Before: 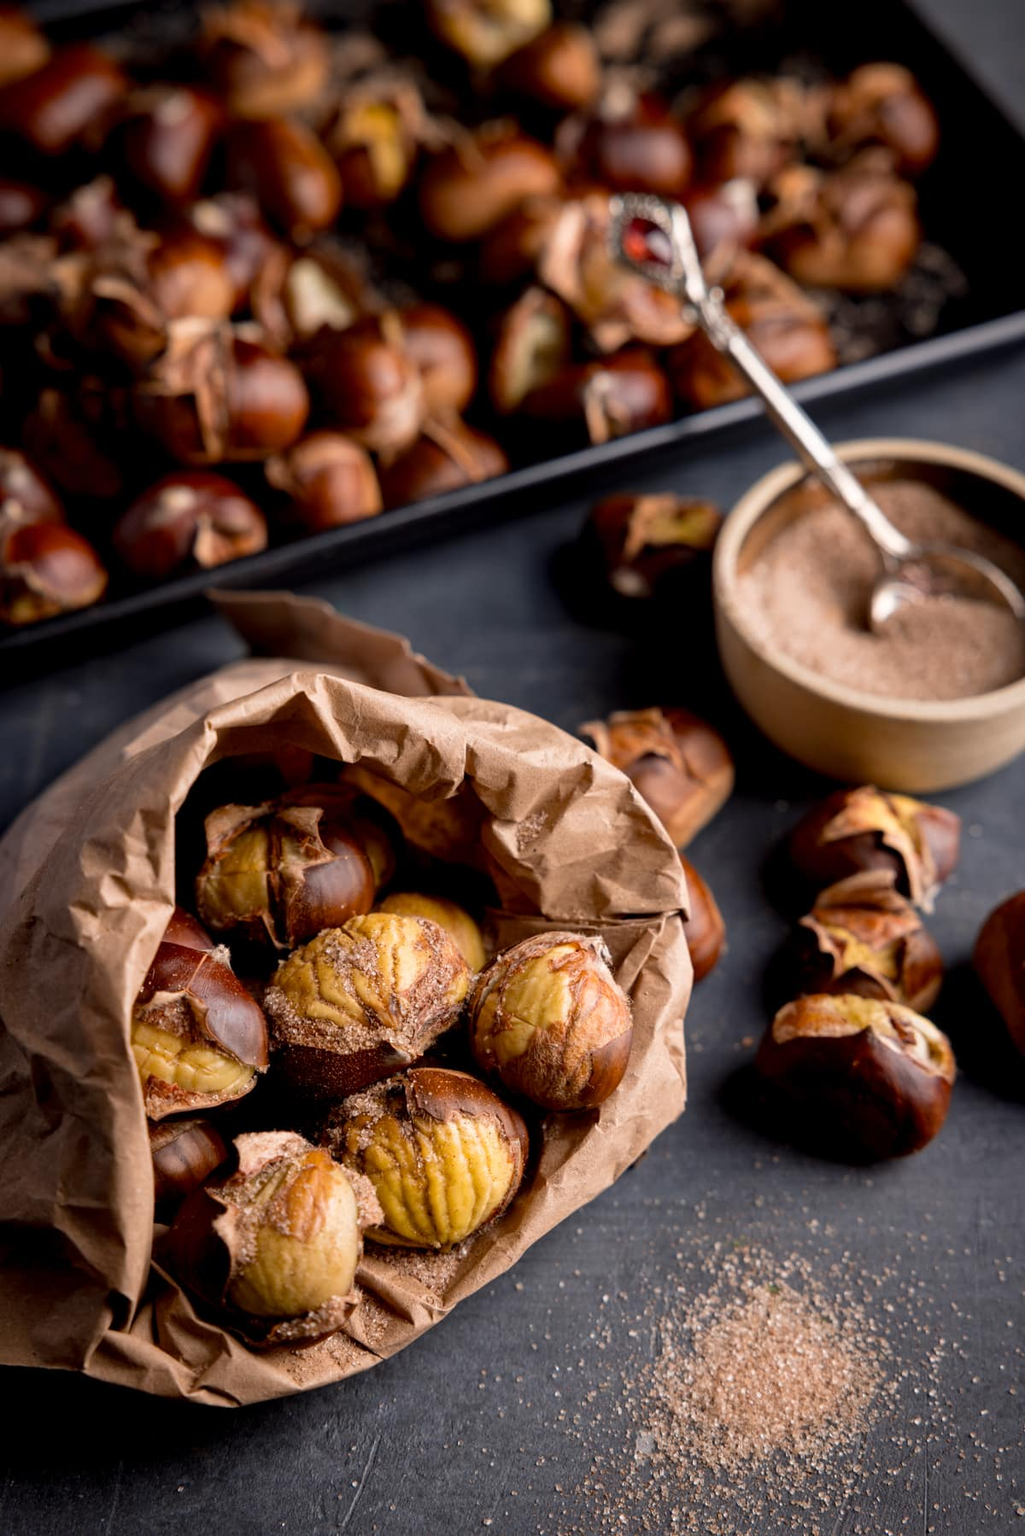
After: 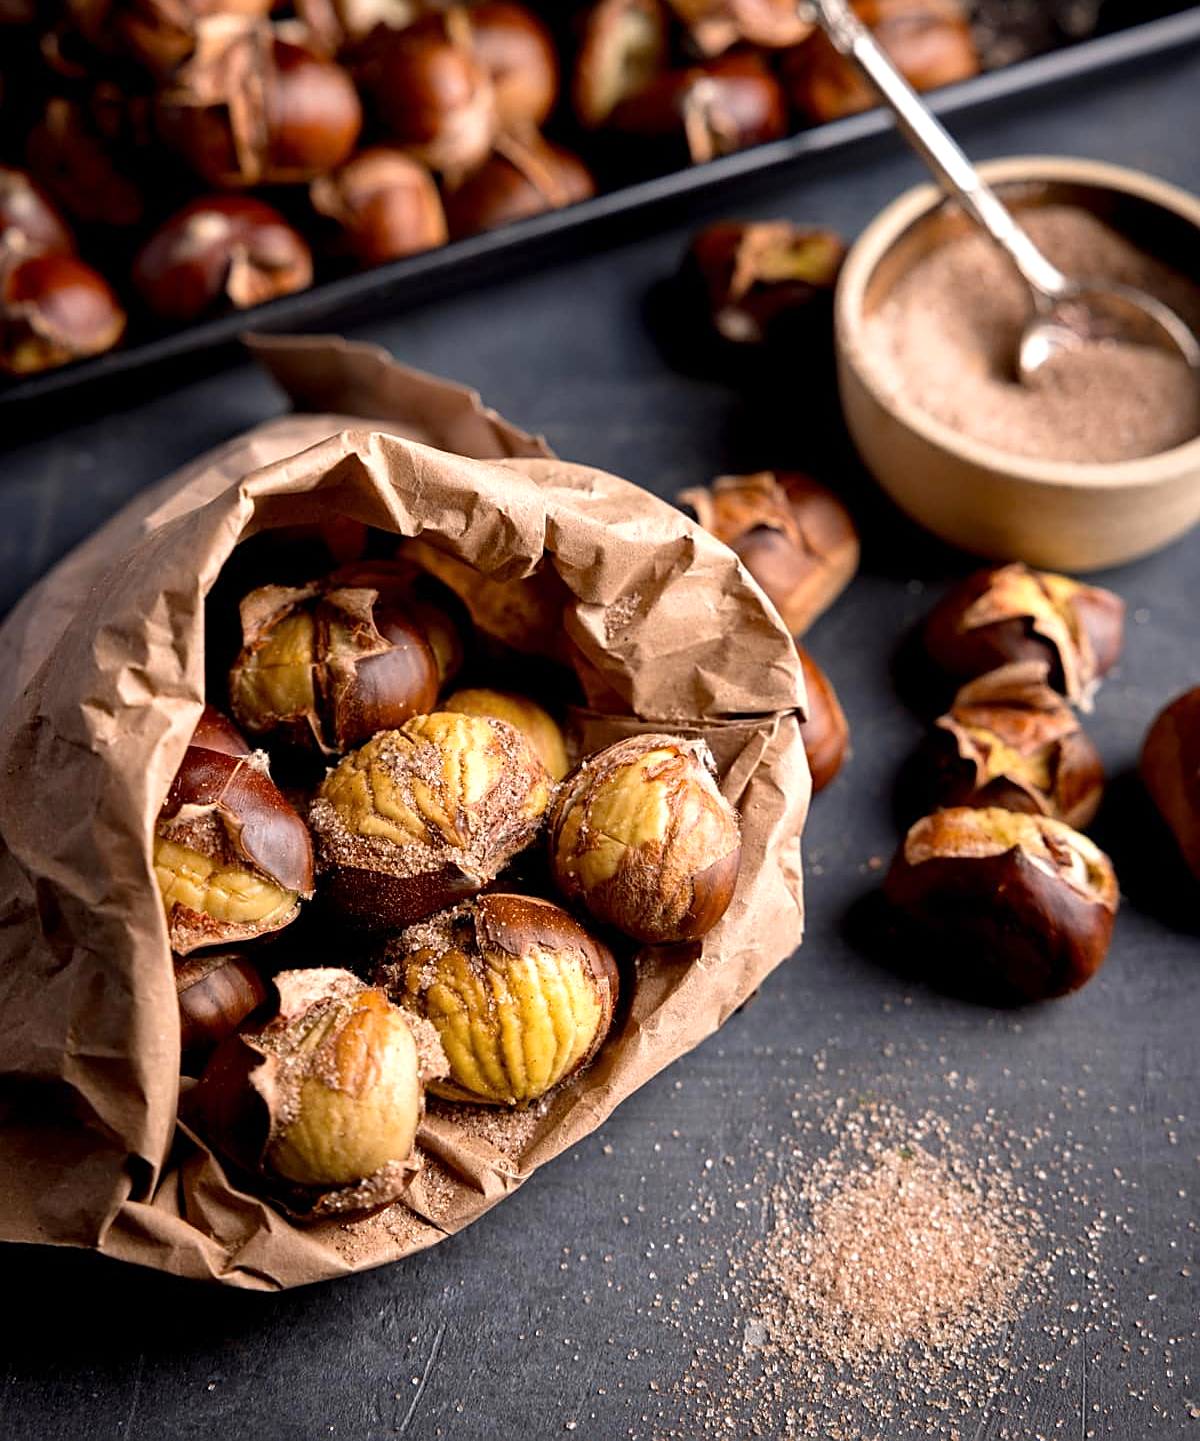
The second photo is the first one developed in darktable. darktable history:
crop and rotate: top 19.884%
sharpen: amount 0.589
shadows and highlights: shadows -9.23, white point adjustment 1.52, highlights 8.71
exposure: exposure 0.377 EV, compensate highlight preservation false
